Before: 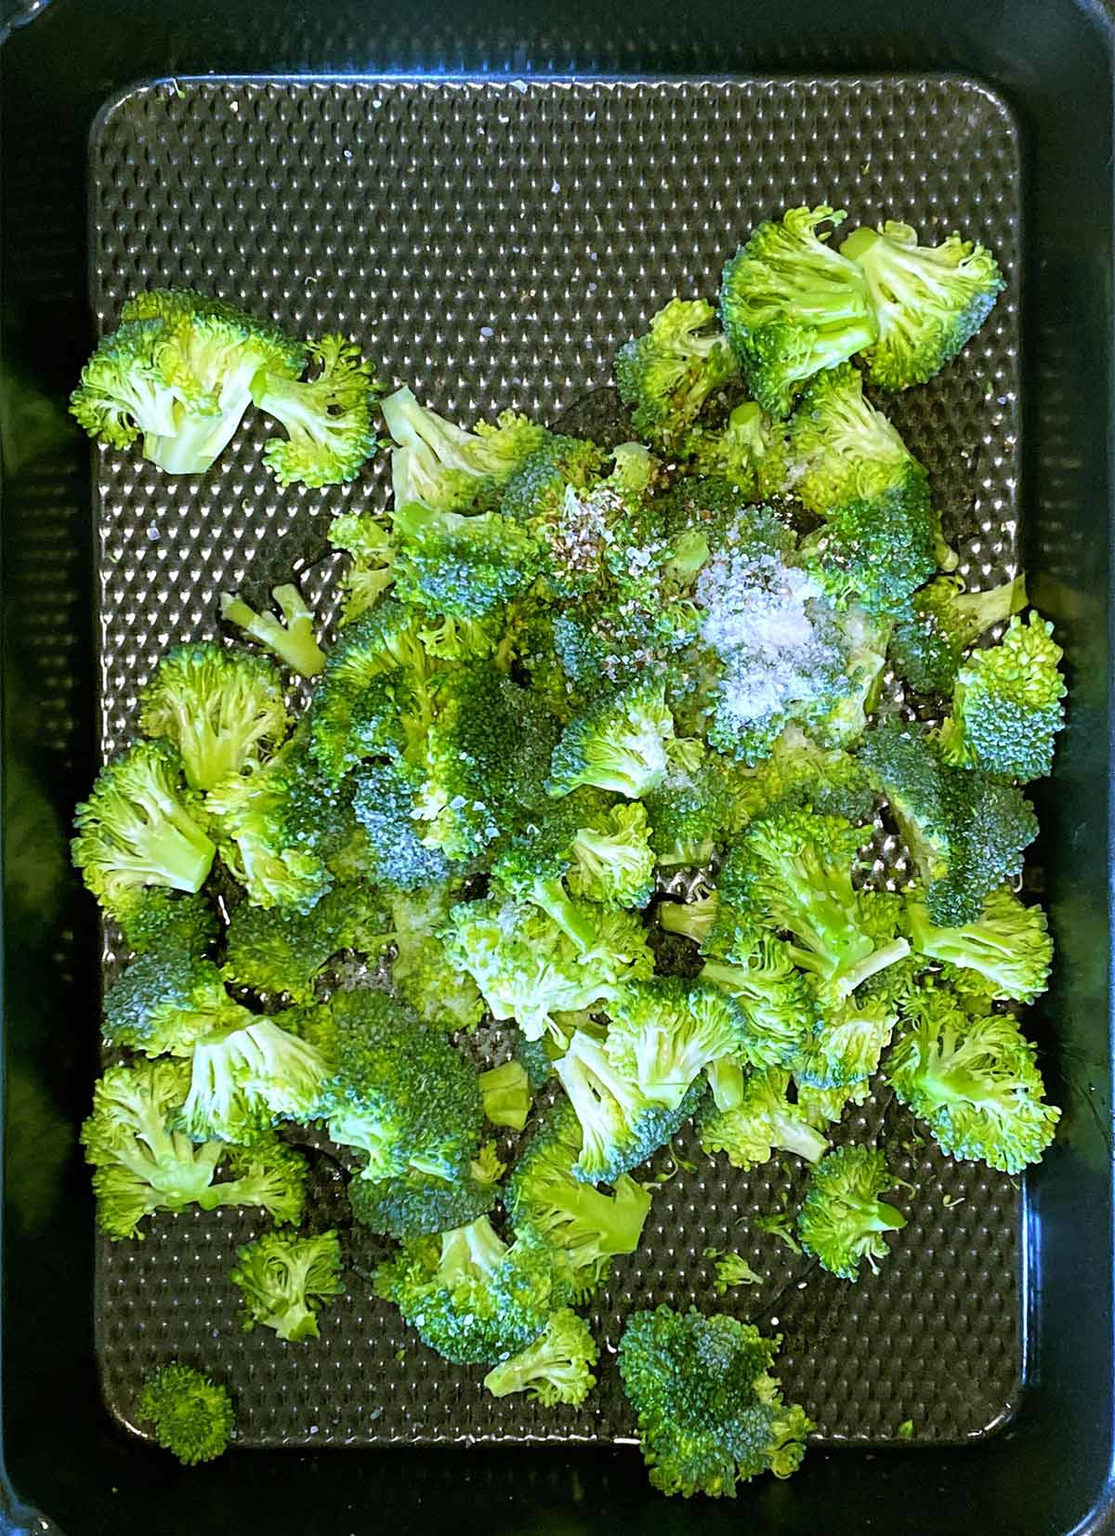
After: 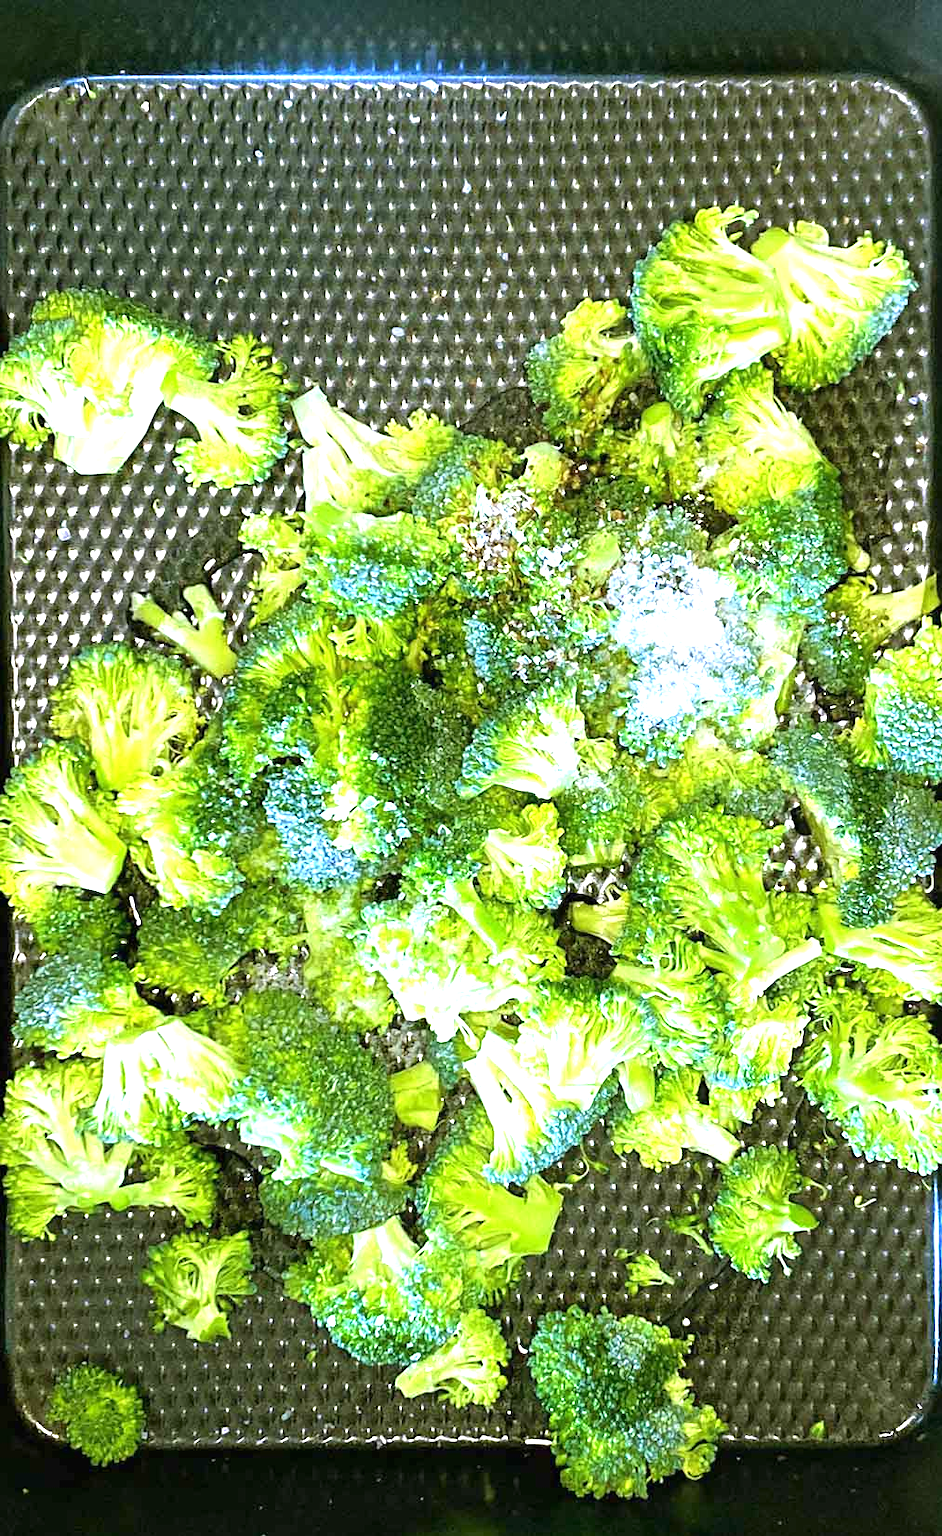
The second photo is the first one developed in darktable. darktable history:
exposure: black level correction 0, exposure 1.101 EV, compensate highlight preservation false
crop: left 8.001%, right 7.423%
